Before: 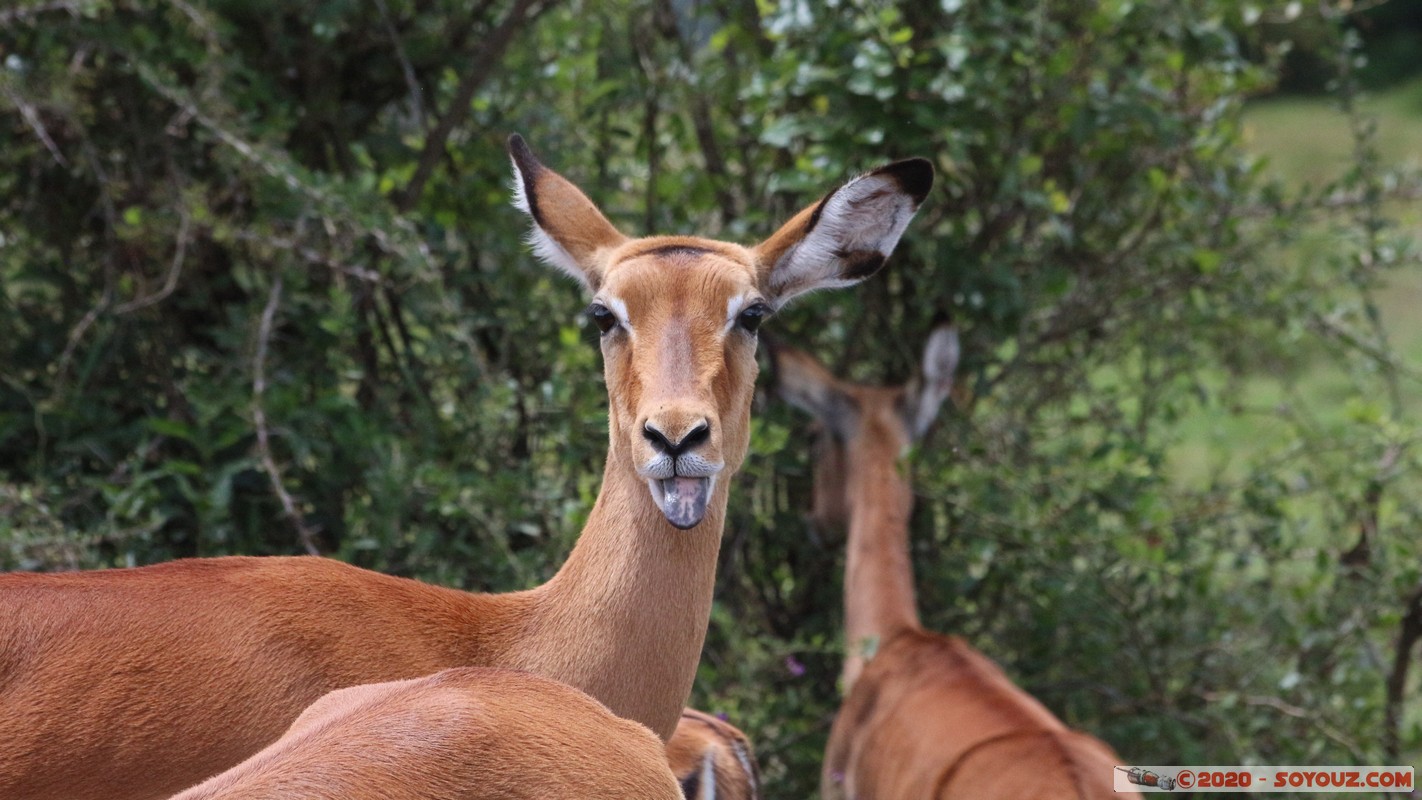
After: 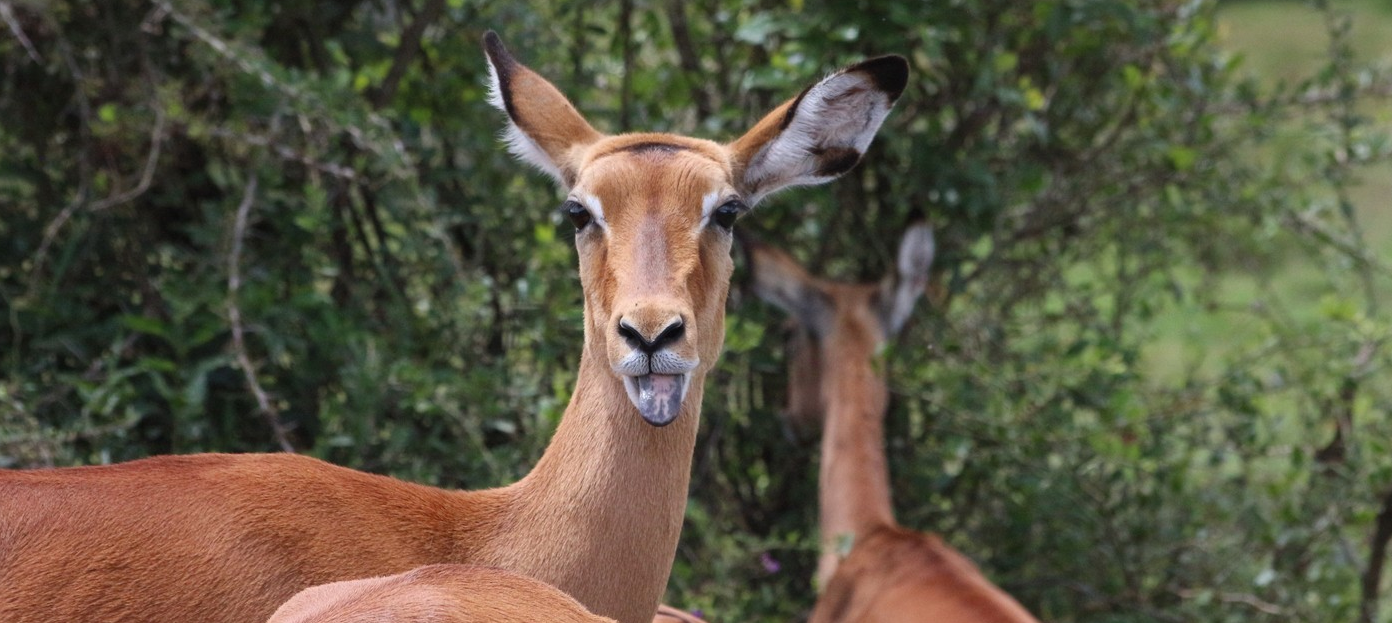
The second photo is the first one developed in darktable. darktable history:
crop and rotate: left 1.806%, top 12.947%, right 0.293%, bottom 9.17%
